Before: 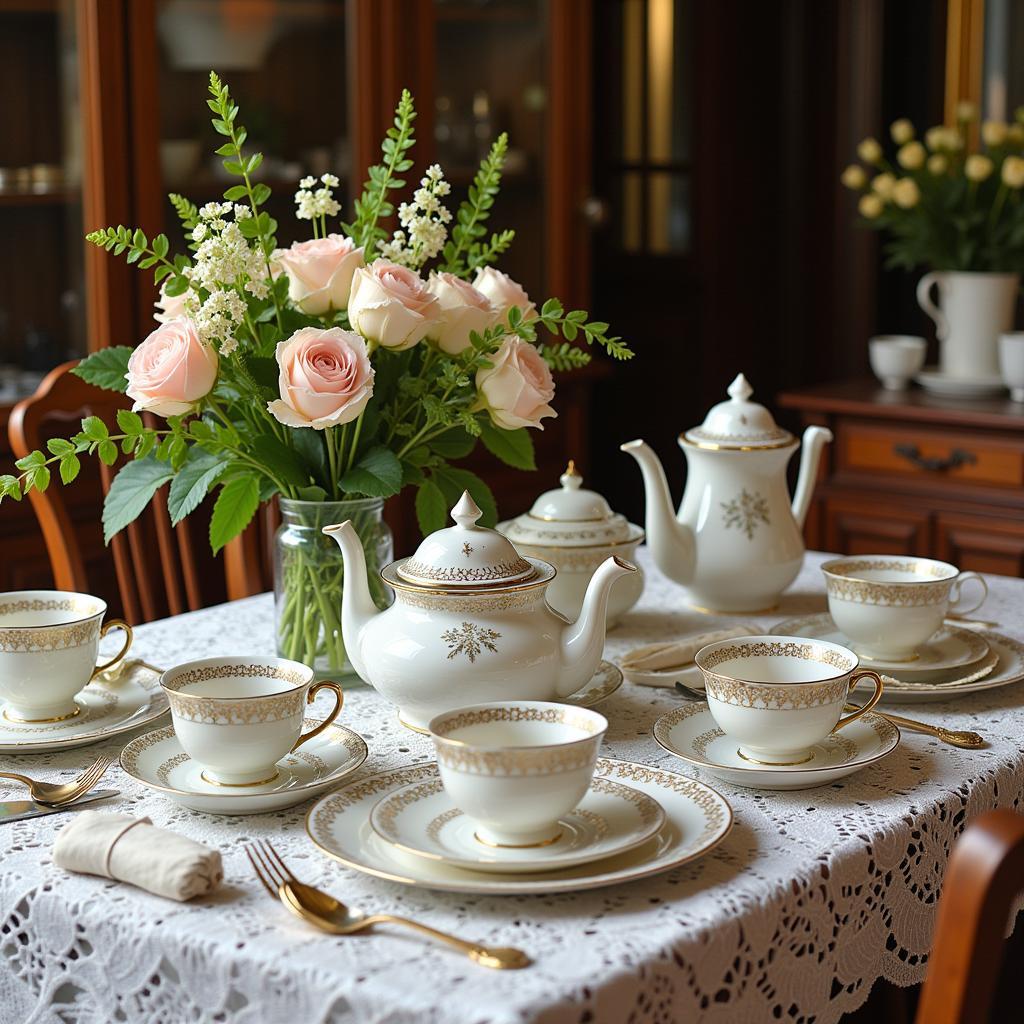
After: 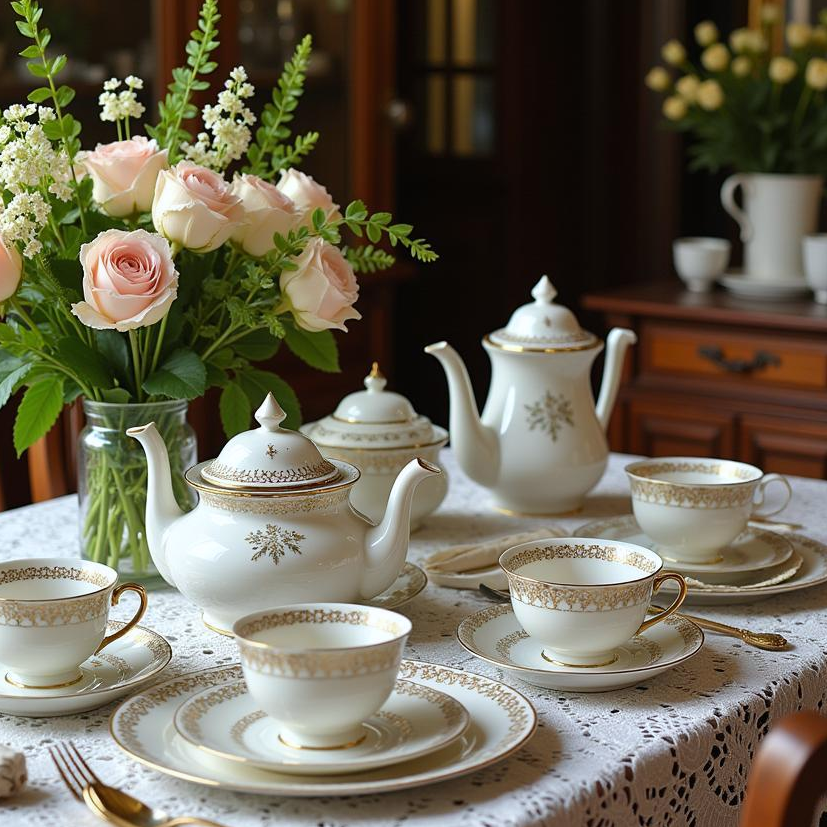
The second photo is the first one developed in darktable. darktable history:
white balance: red 0.982, blue 1.018
crop: left 19.159%, top 9.58%, bottom 9.58%
